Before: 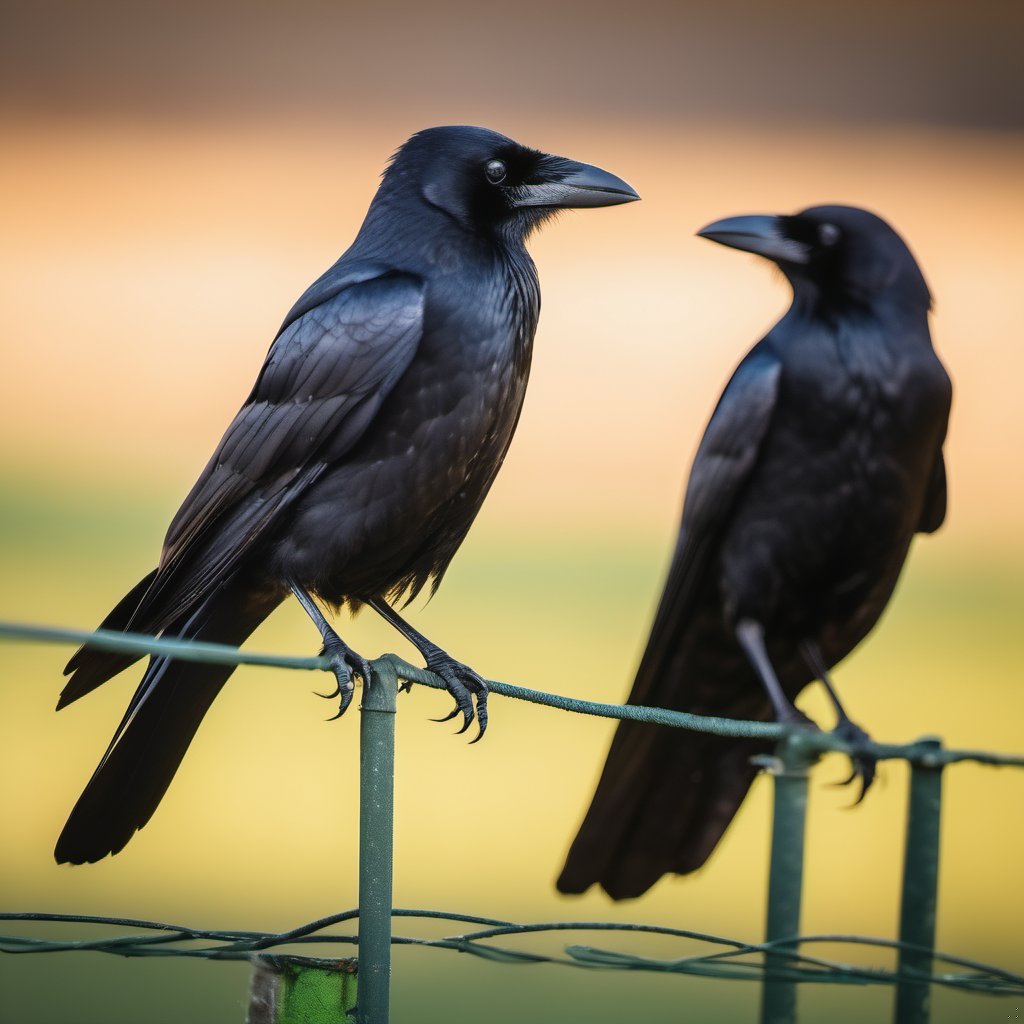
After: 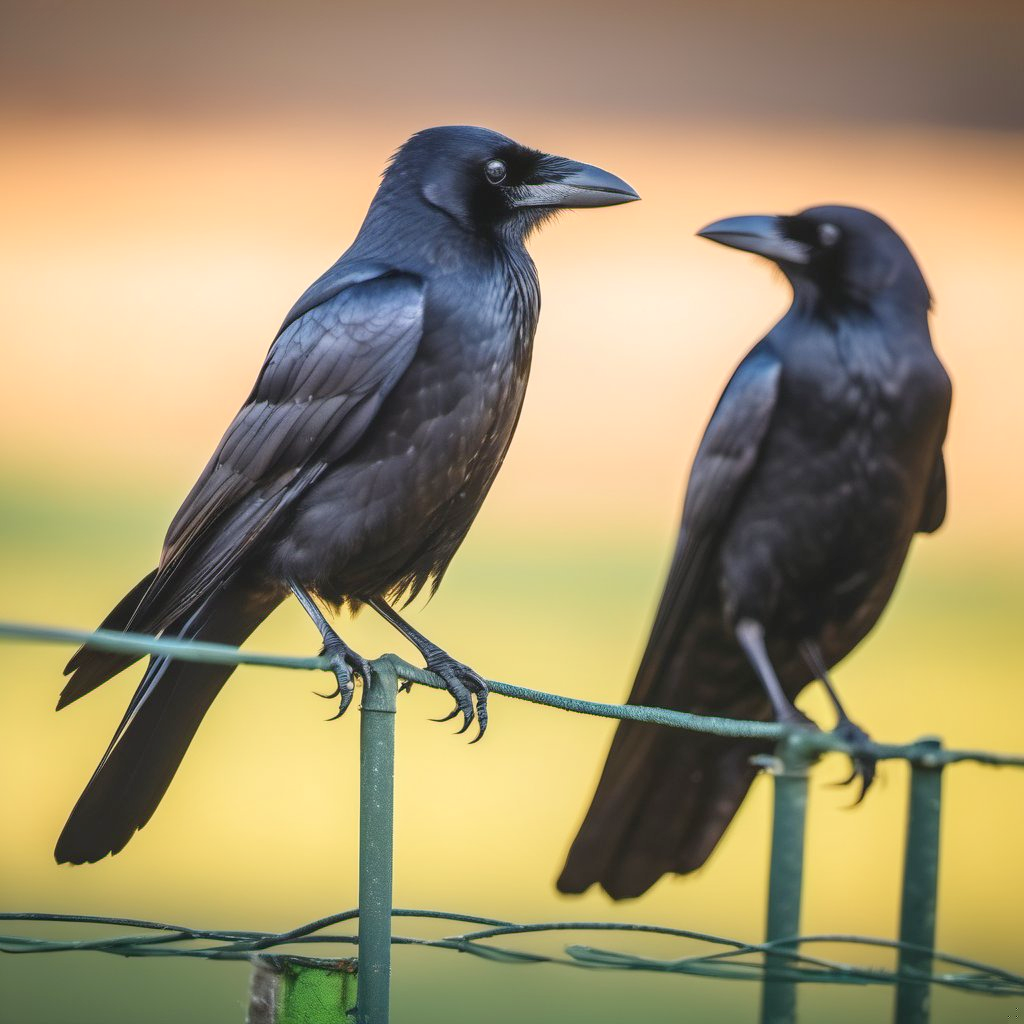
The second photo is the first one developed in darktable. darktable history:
color balance rgb: perceptual saturation grading › global saturation -0.31%, global vibrance -8%, contrast -13%, saturation formula JzAzBz (2021)
local contrast: detail 110%
exposure: exposure 0.566 EV, compensate highlight preservation false
